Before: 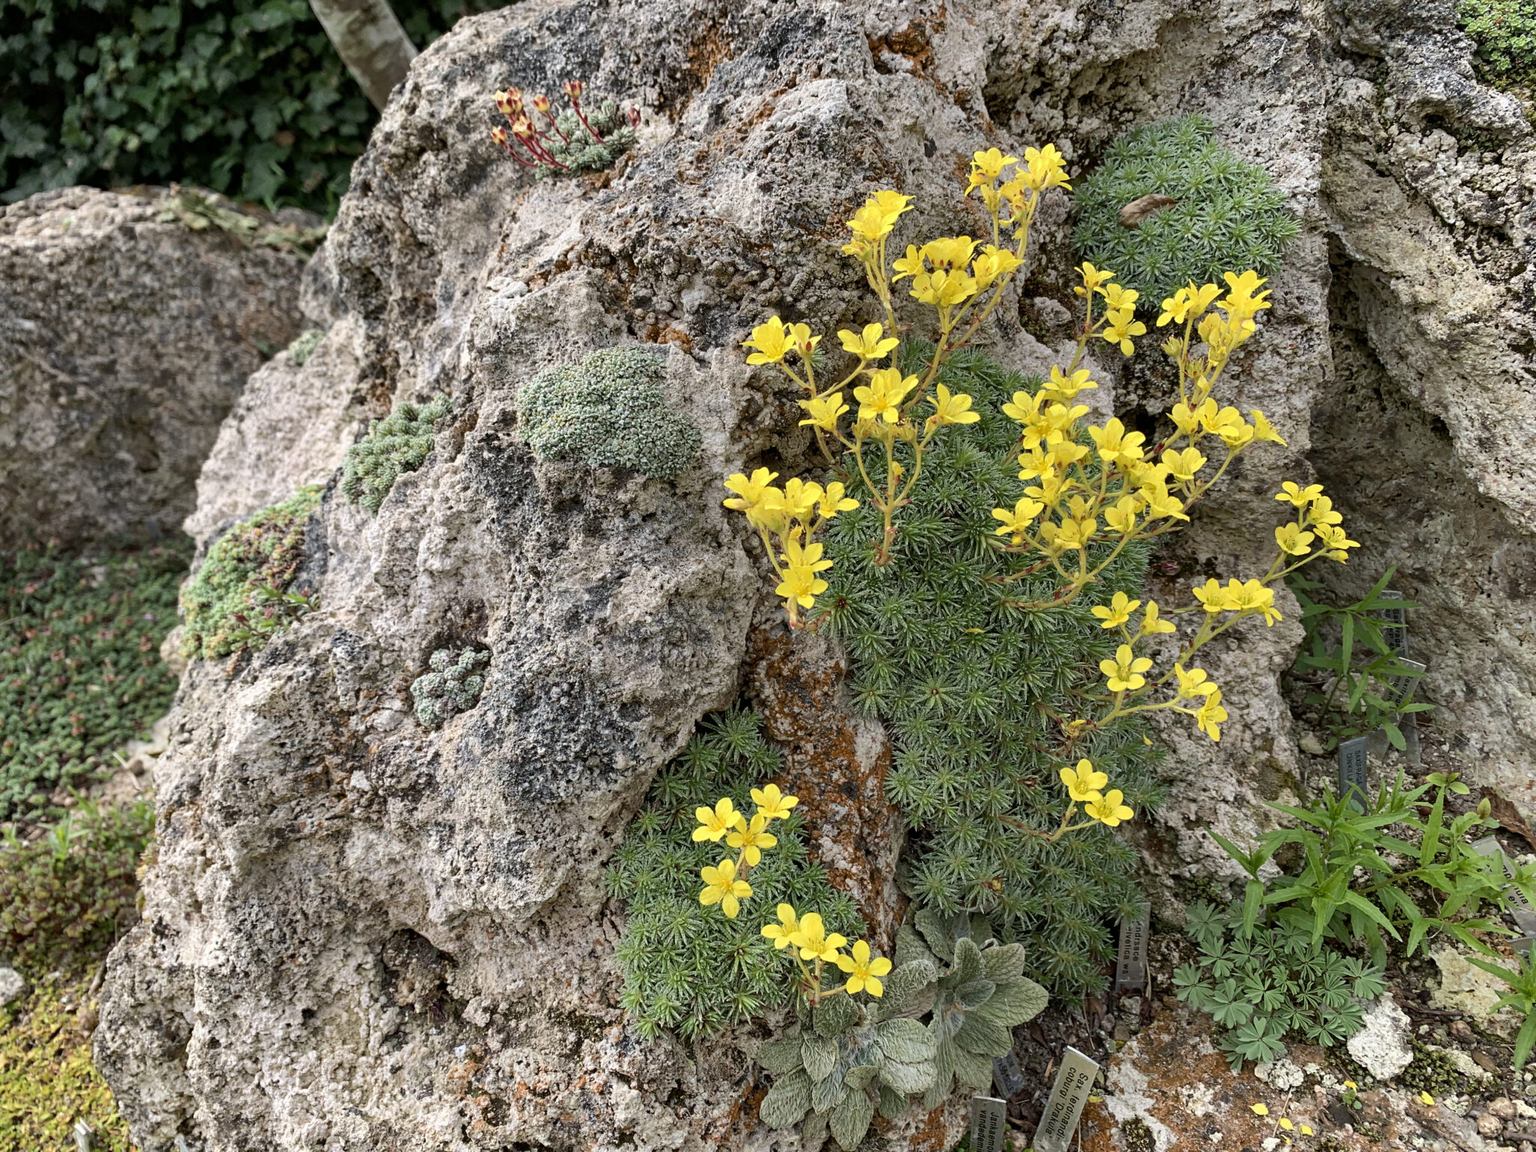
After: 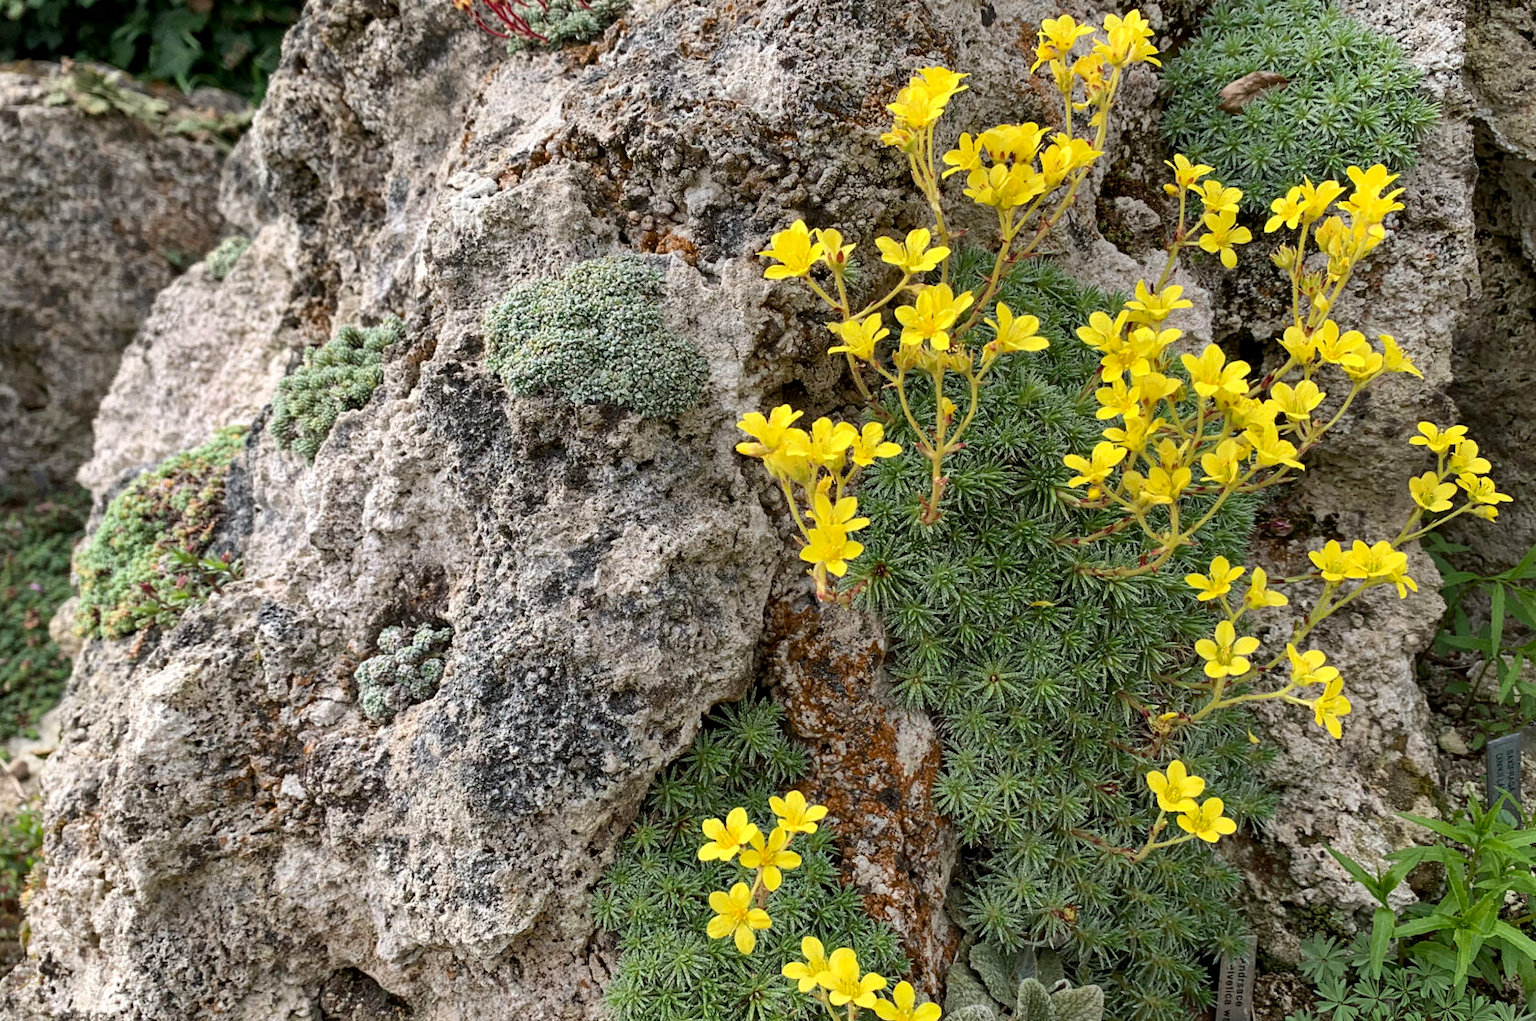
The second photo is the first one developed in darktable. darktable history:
crop: left 7.856%, top 11.836%, right 10.12%, bottom 15.387%
local contrast: mode bilateral grid, contrast 20, coarseness 50, detail 120%, midtone range 0.2
